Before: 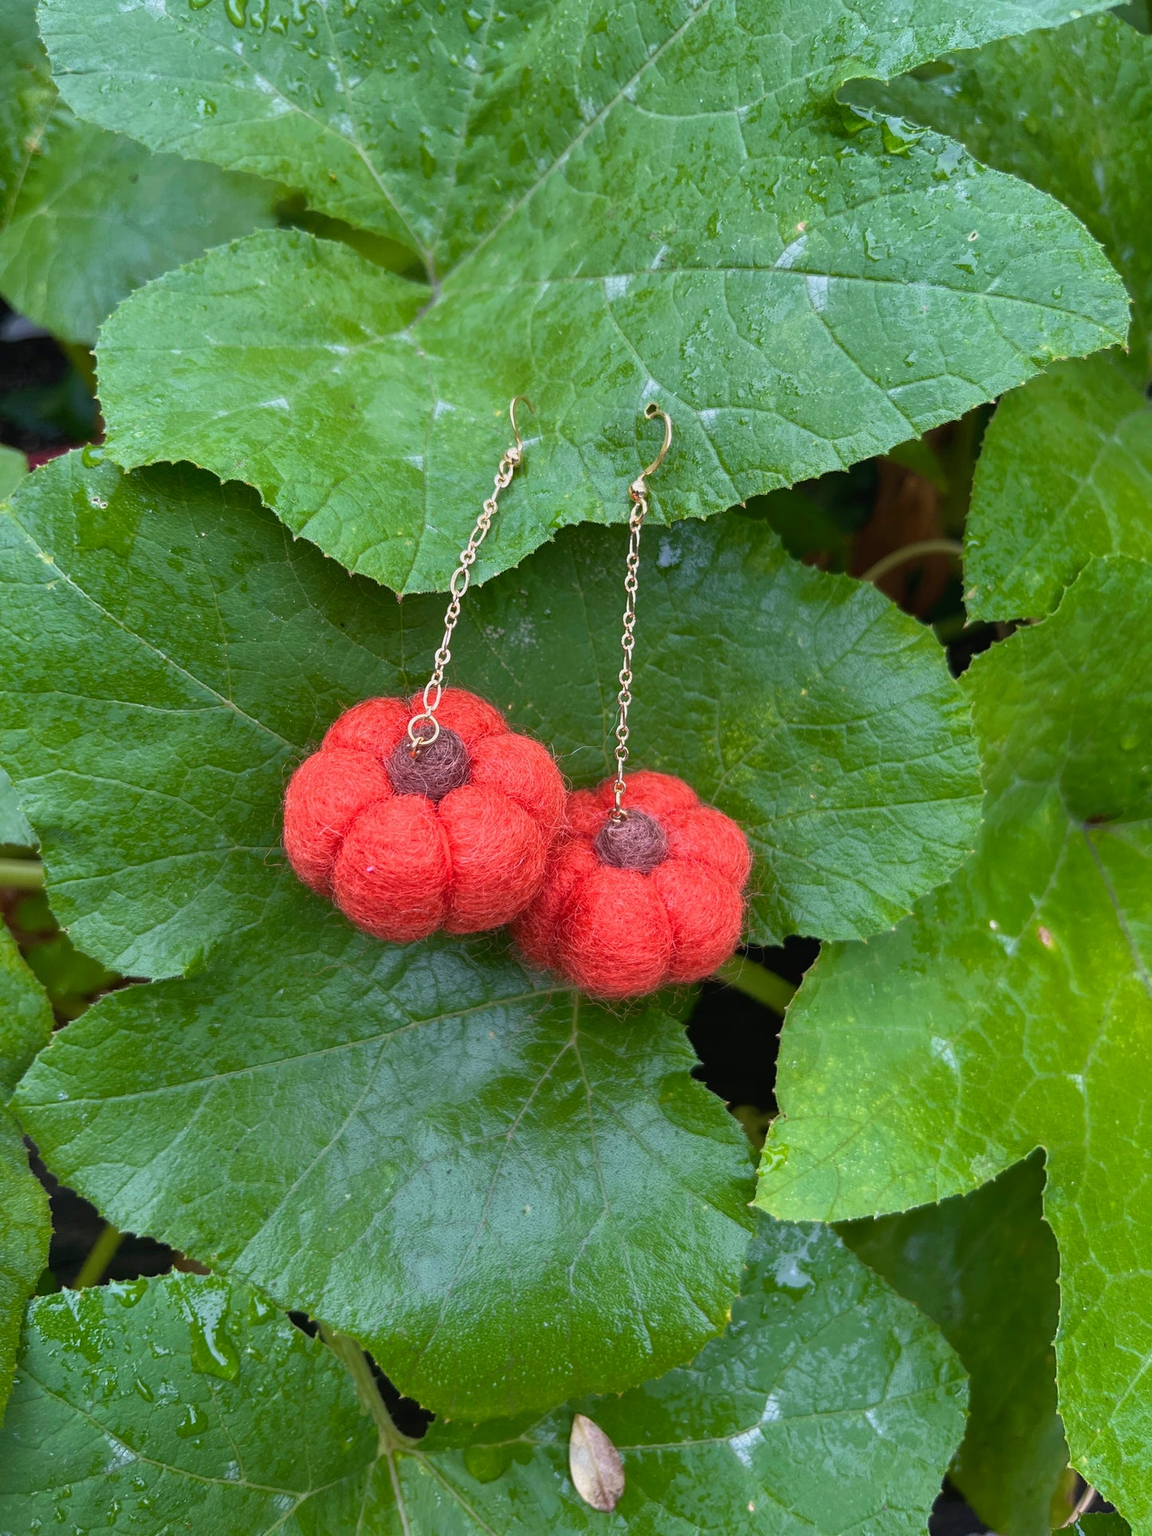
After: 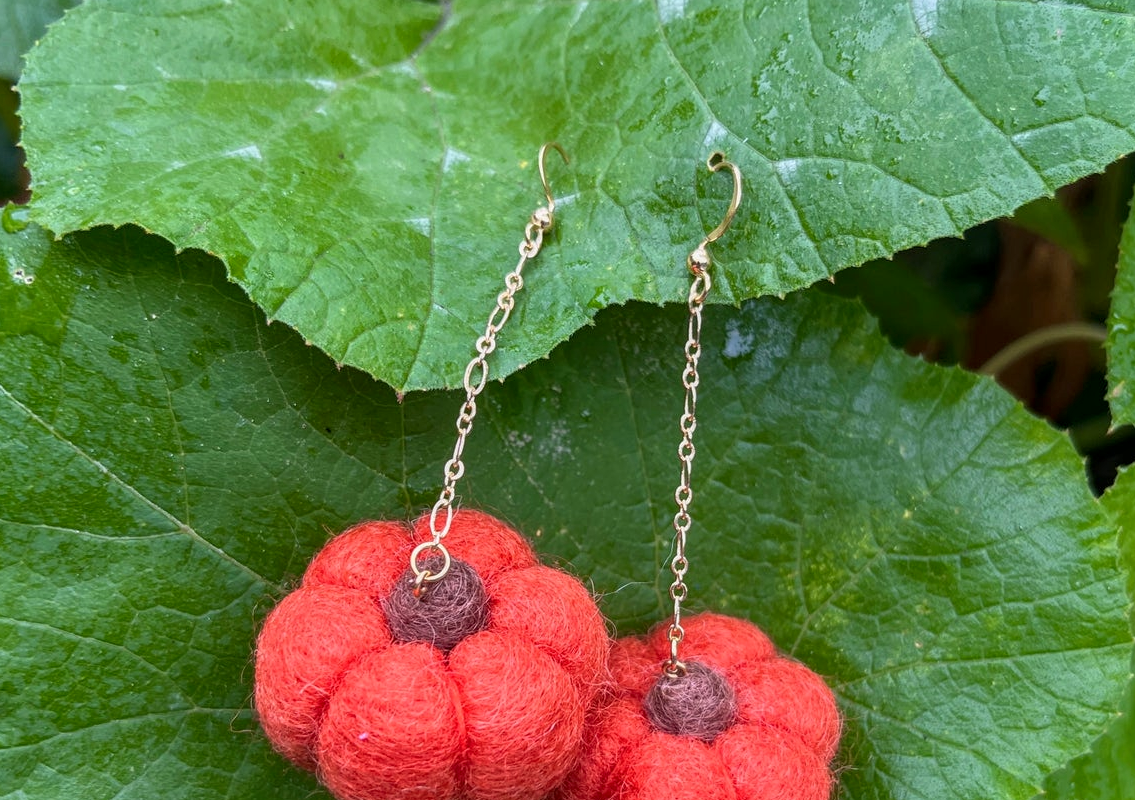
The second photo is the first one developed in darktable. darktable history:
crop: left 7.036%, top 18.398%, right 14.379%, bottom 40.043%
local contrast: on, module defaults
